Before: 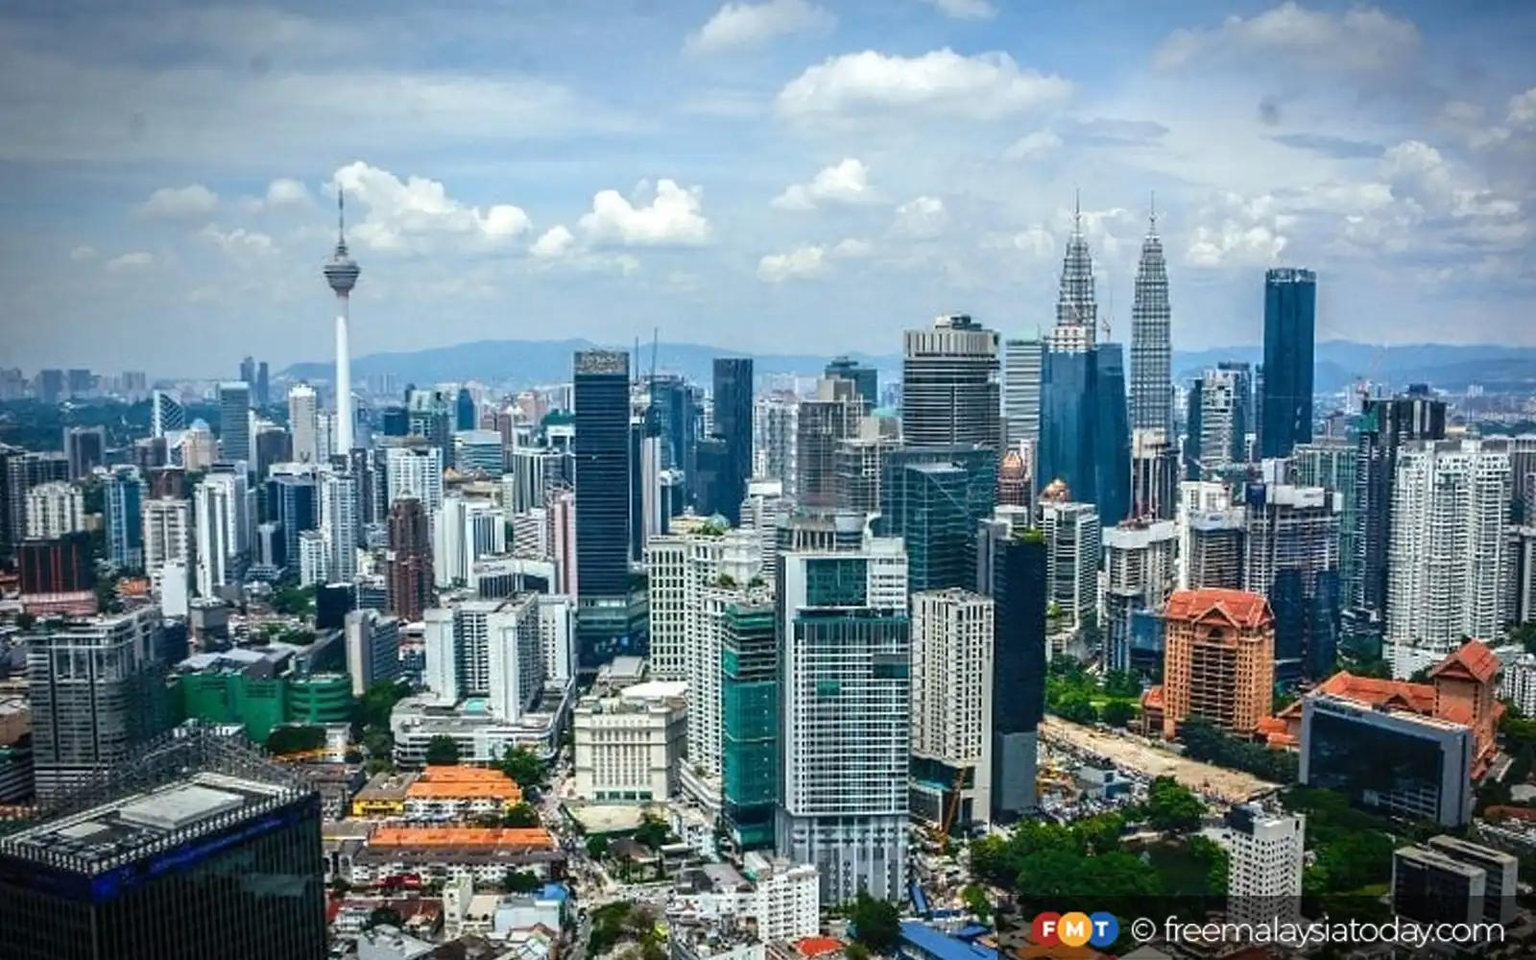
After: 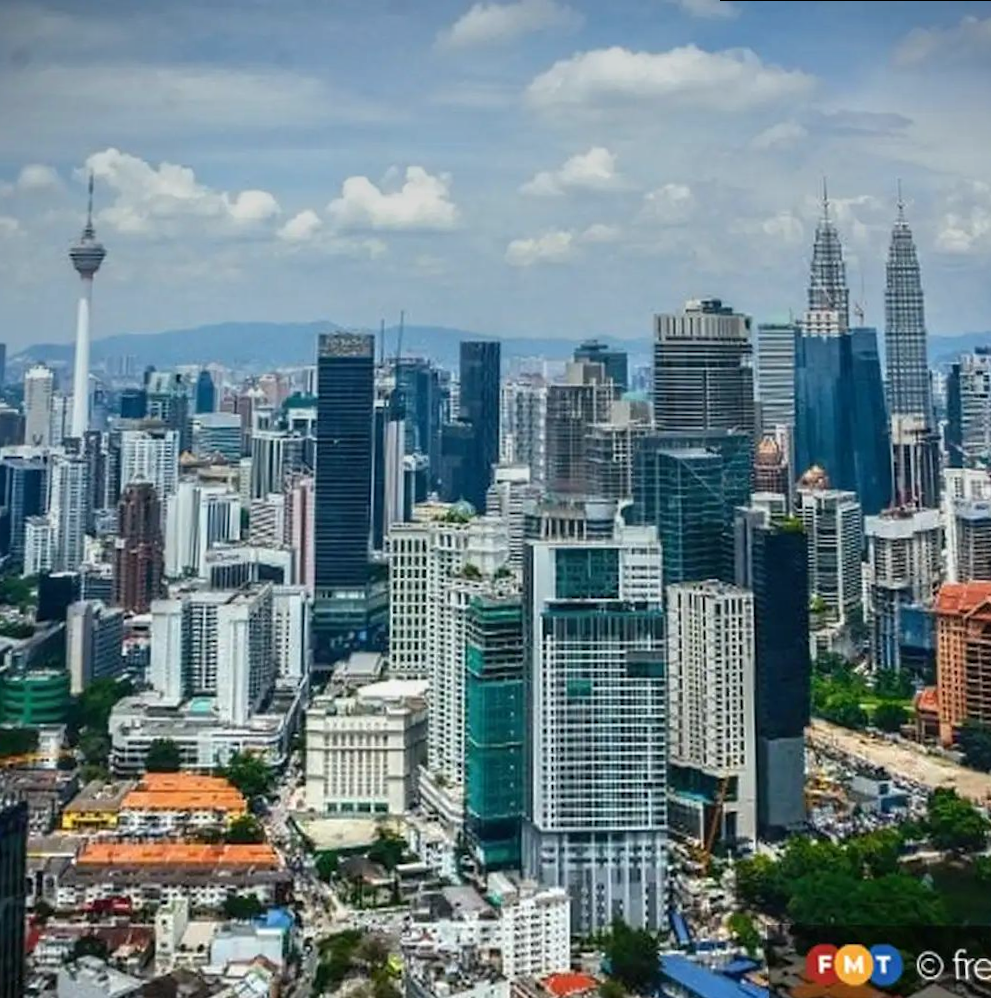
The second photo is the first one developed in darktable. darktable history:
graduated density: on, module defaults
crop and rotate: left 15.055%, right 18.278%
rotate and perspective: rotation 0.215°, lens shift (vertical) -0.139, crop left 0.069, crop right 0.939, crop top 0.002, crop bottom 0.996
